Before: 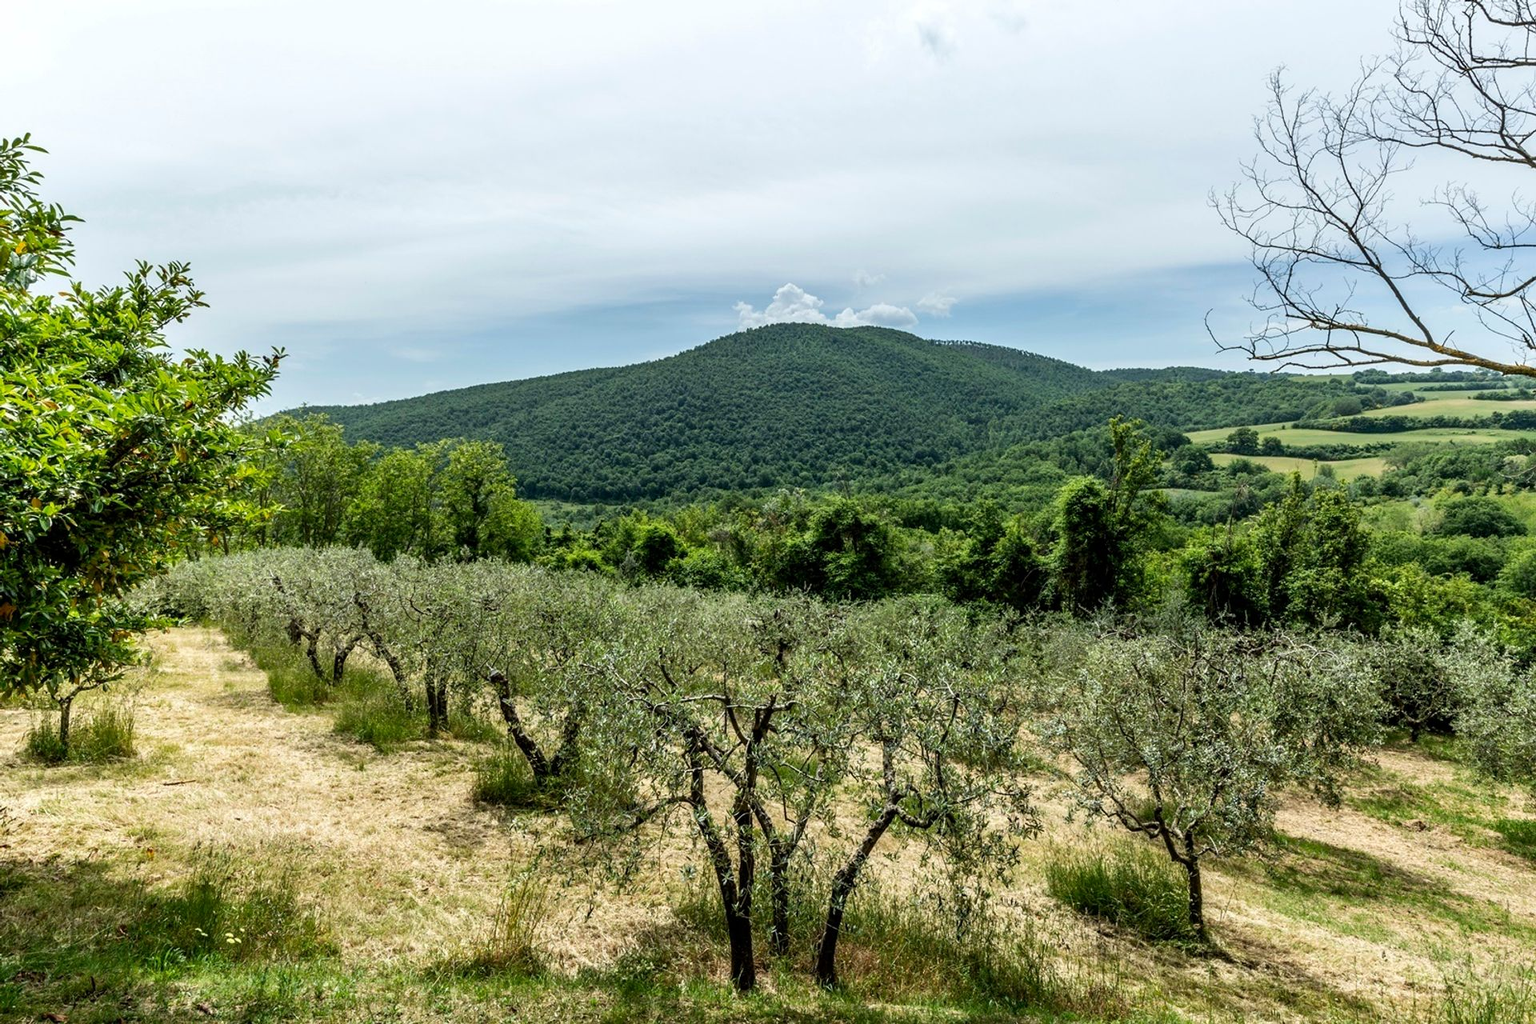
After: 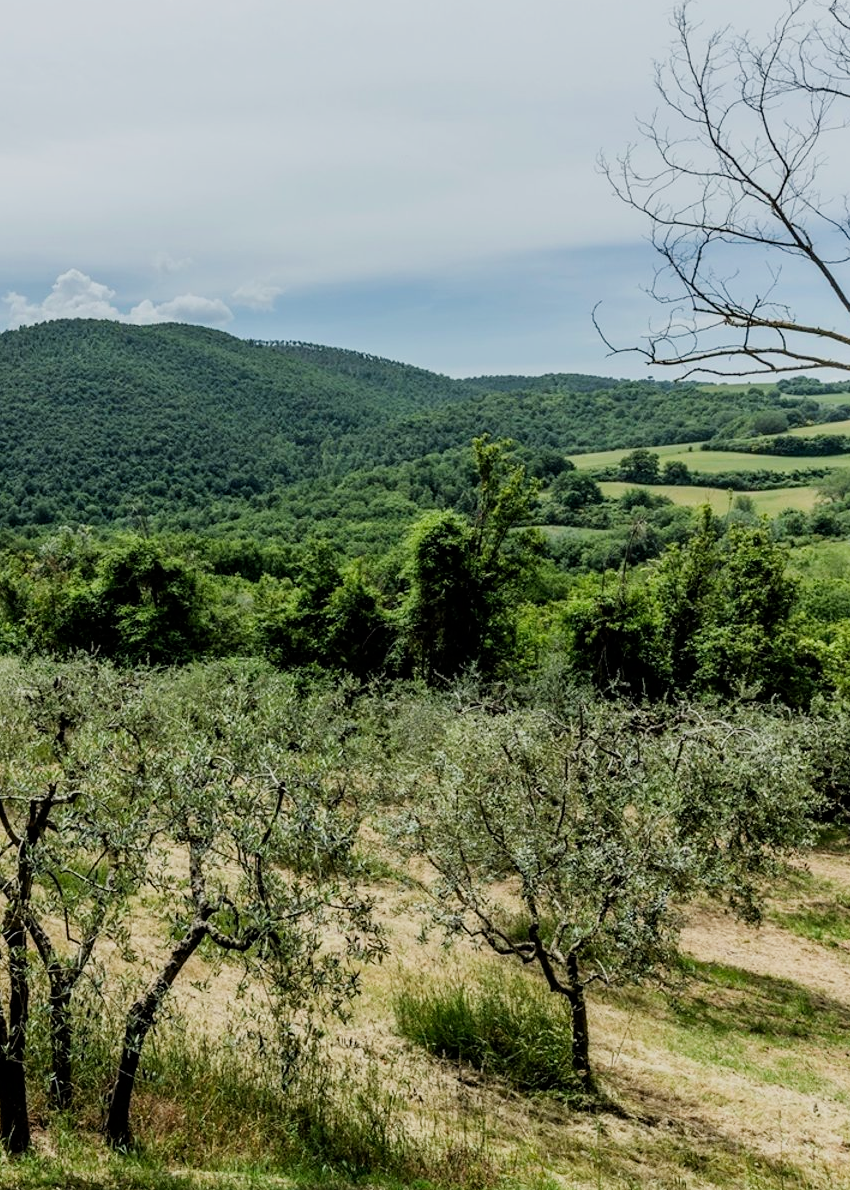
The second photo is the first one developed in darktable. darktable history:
filmic rgb: hardness 4.17
crop: left 47.628%, top 6.643%, right 7.874%
